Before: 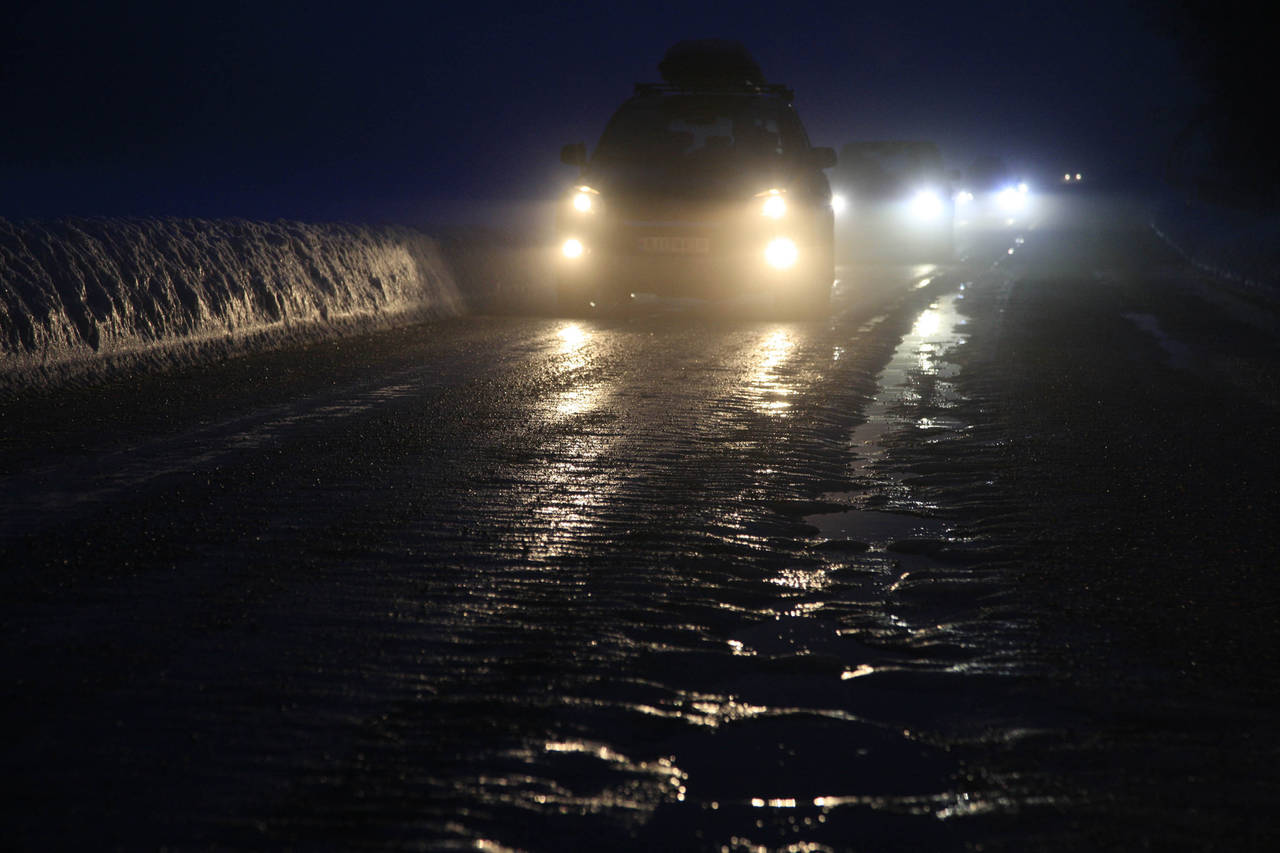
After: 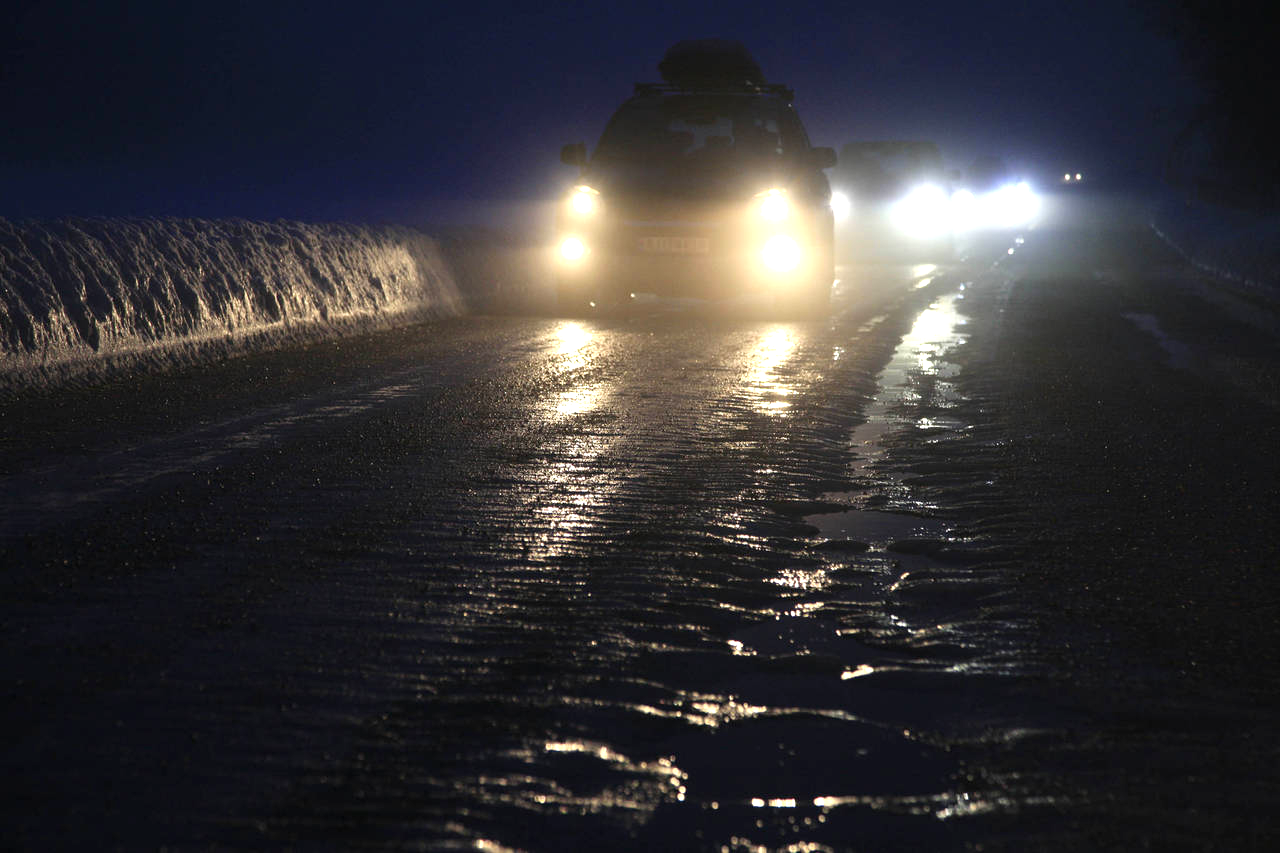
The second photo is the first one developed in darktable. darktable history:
exposure: black level correction 0, exposure 0.681 EV, compensate highlight preservation false
